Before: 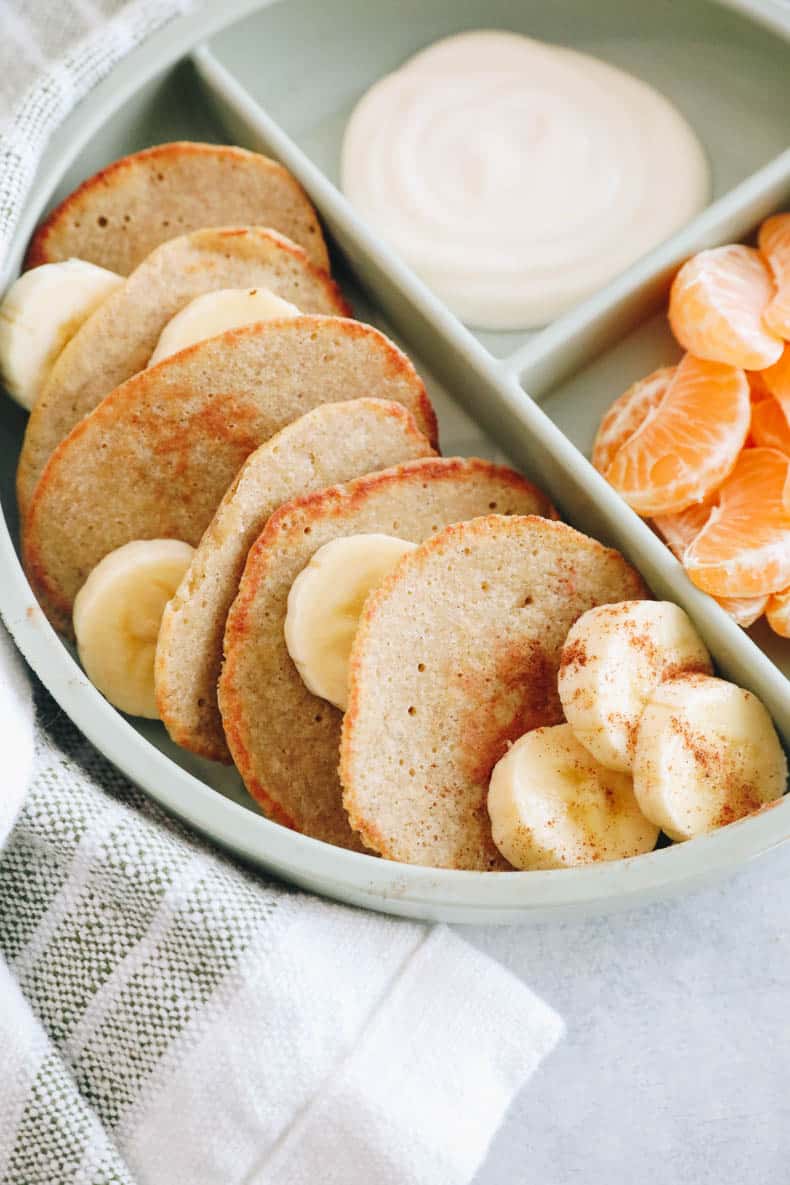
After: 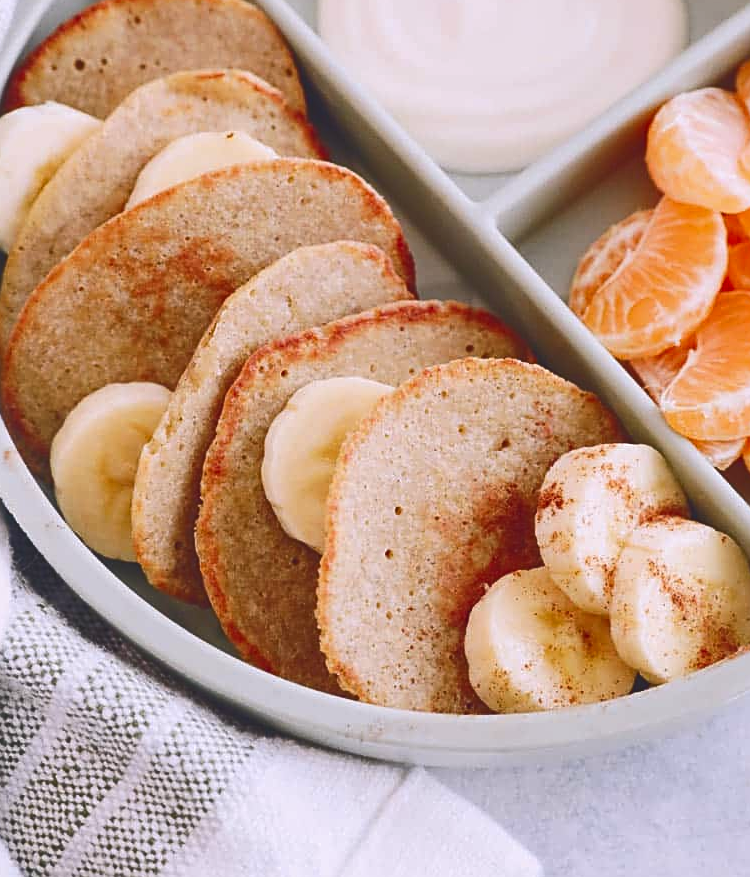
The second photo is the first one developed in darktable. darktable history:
crop and rotate: left 2.991%, top 13.302%, right 1.981%, bottom 12.636%
sharpen: on, module defaults
tone curve: curves: ch0 [(0, 0.142) (0.384, 0.314) (0.752, 0.711) (0.991, 0.95)]; ch1 [(0.006, 0.129) (0.346, 0.384) (1, 1)]; ch2 [(0.003, 0.057) (0.261, 0.248) (1, 1)], color space Lab, independent channels
